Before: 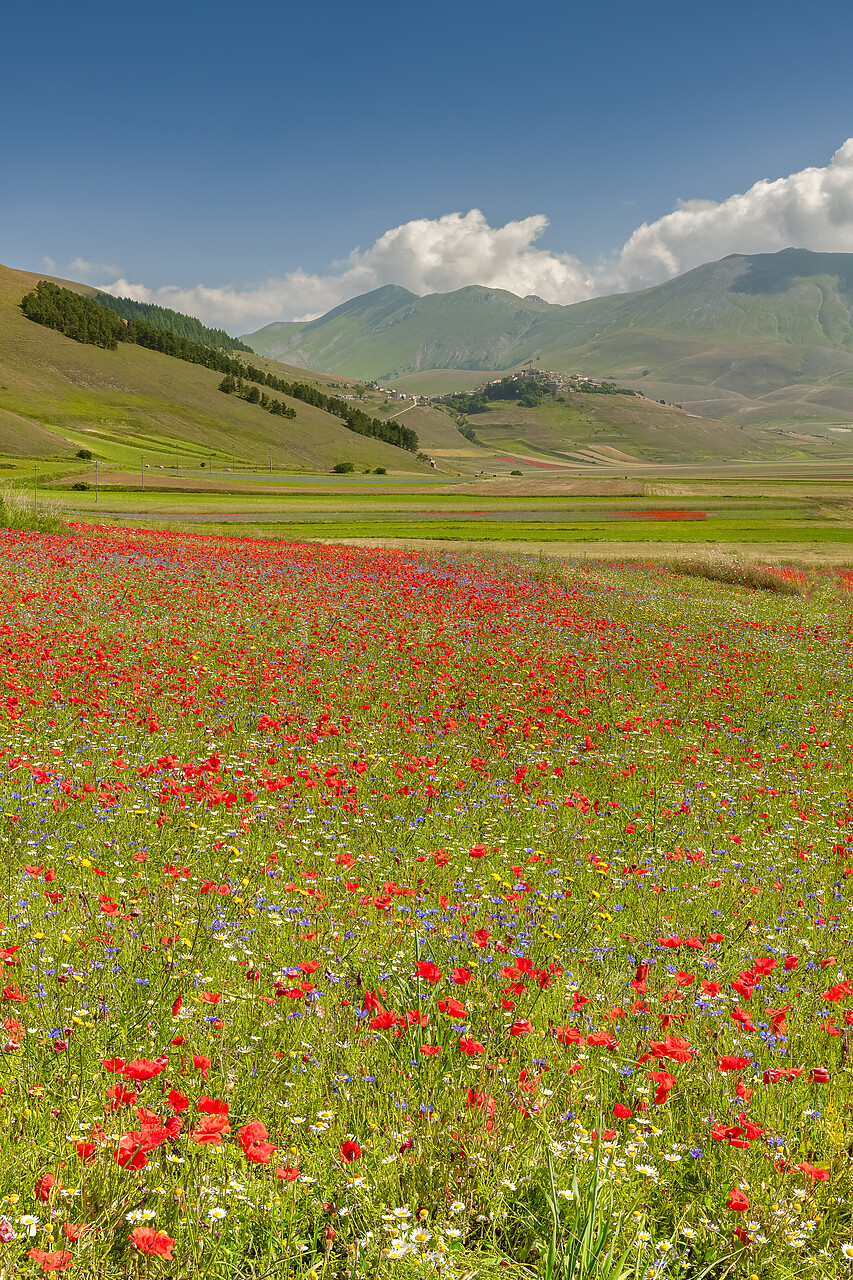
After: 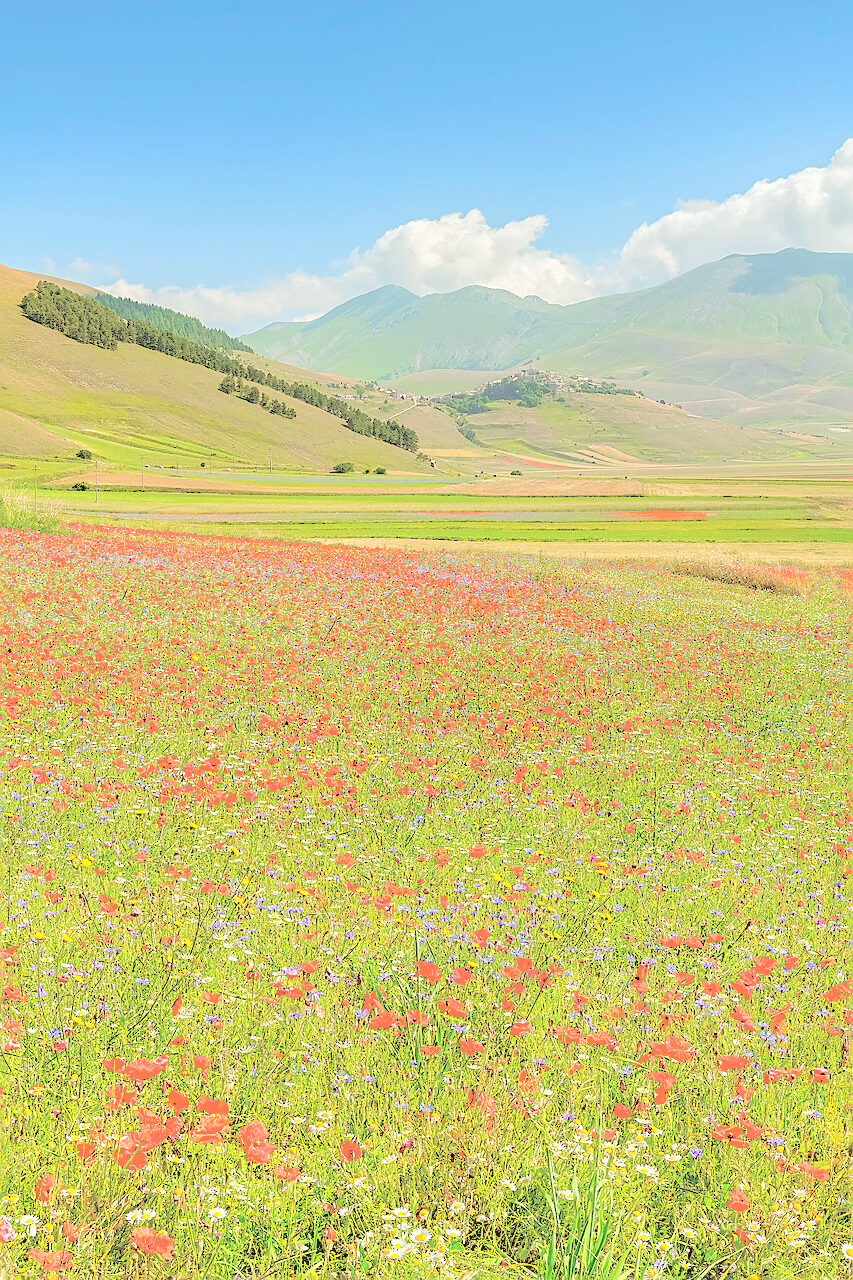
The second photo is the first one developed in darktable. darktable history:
sharpen: on, module defaults
local contrast: detail 110%
color correction: highlights a* -2.96, highlights b* -2.86, shadows a* 2.33, shadows b* 2.63
contrast brightness saturation: brightness 0.998
